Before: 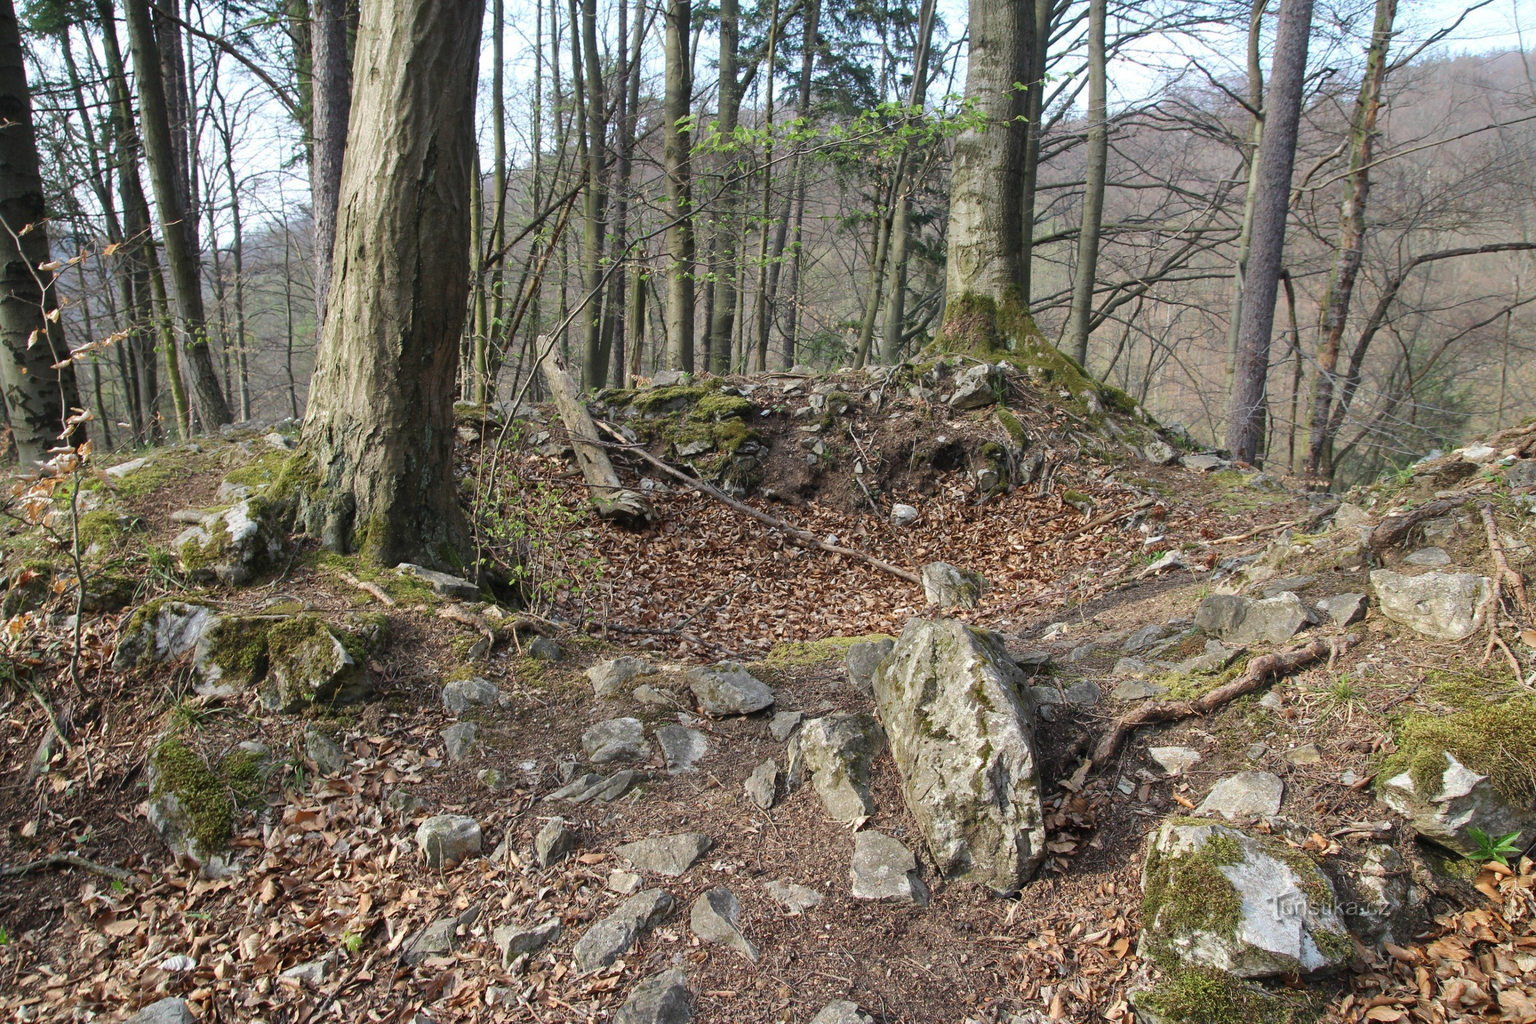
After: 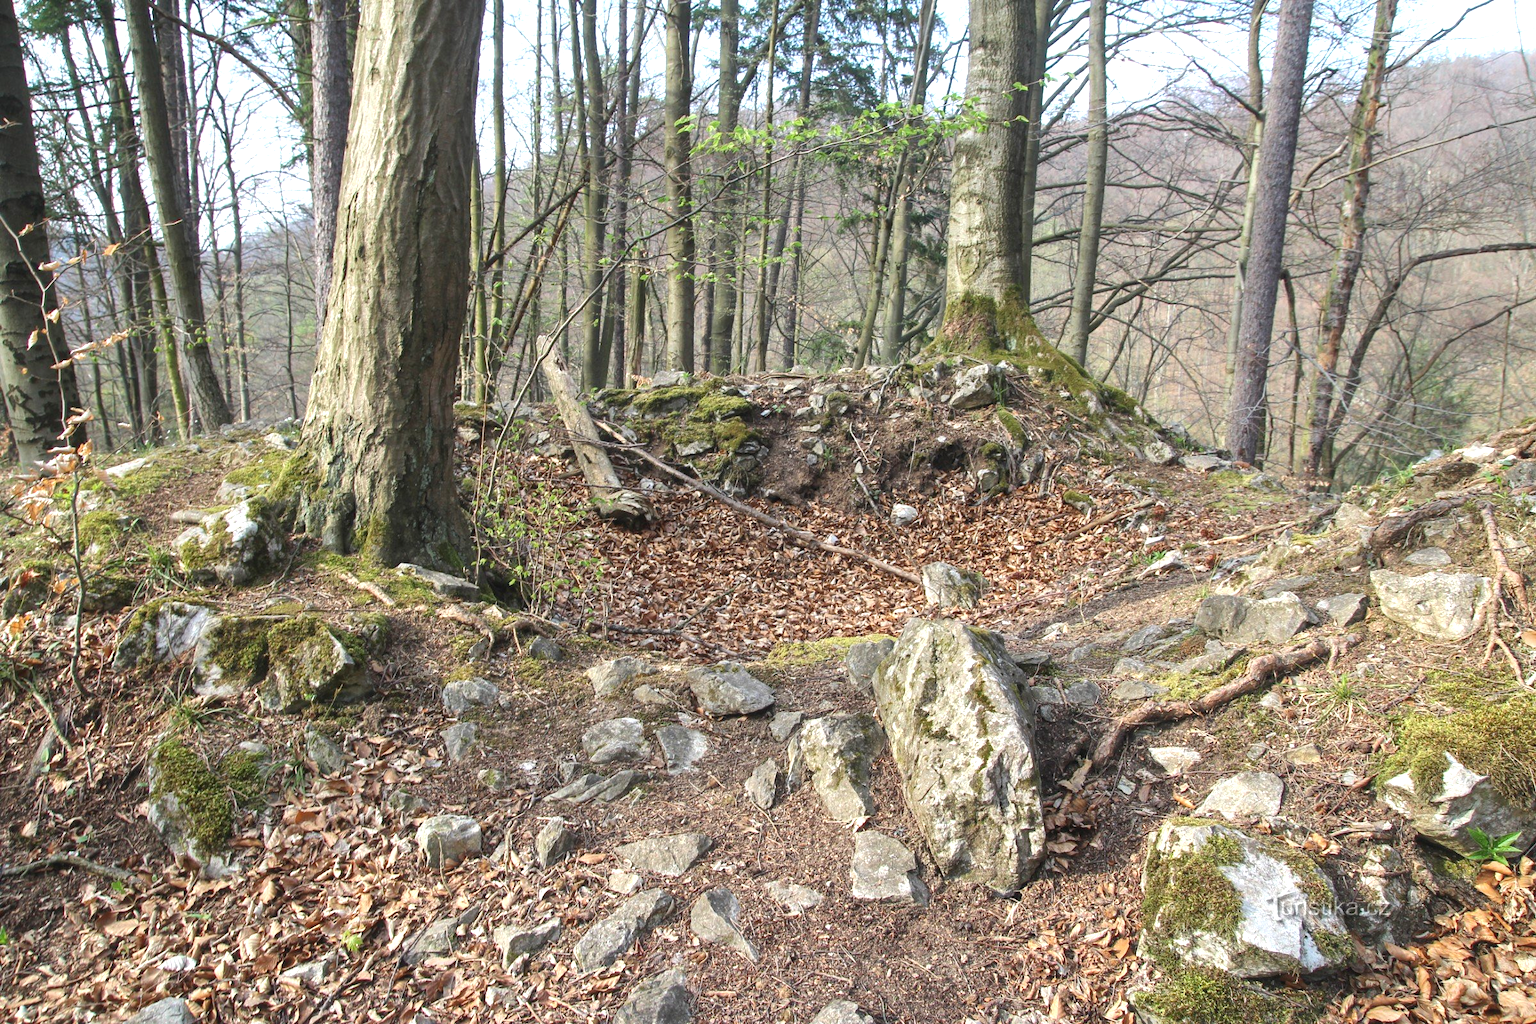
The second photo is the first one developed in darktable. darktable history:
local contrast: detail 110%
exposure: black level correction 0, exposure 0.695 EV, compensate highlight preservation false
